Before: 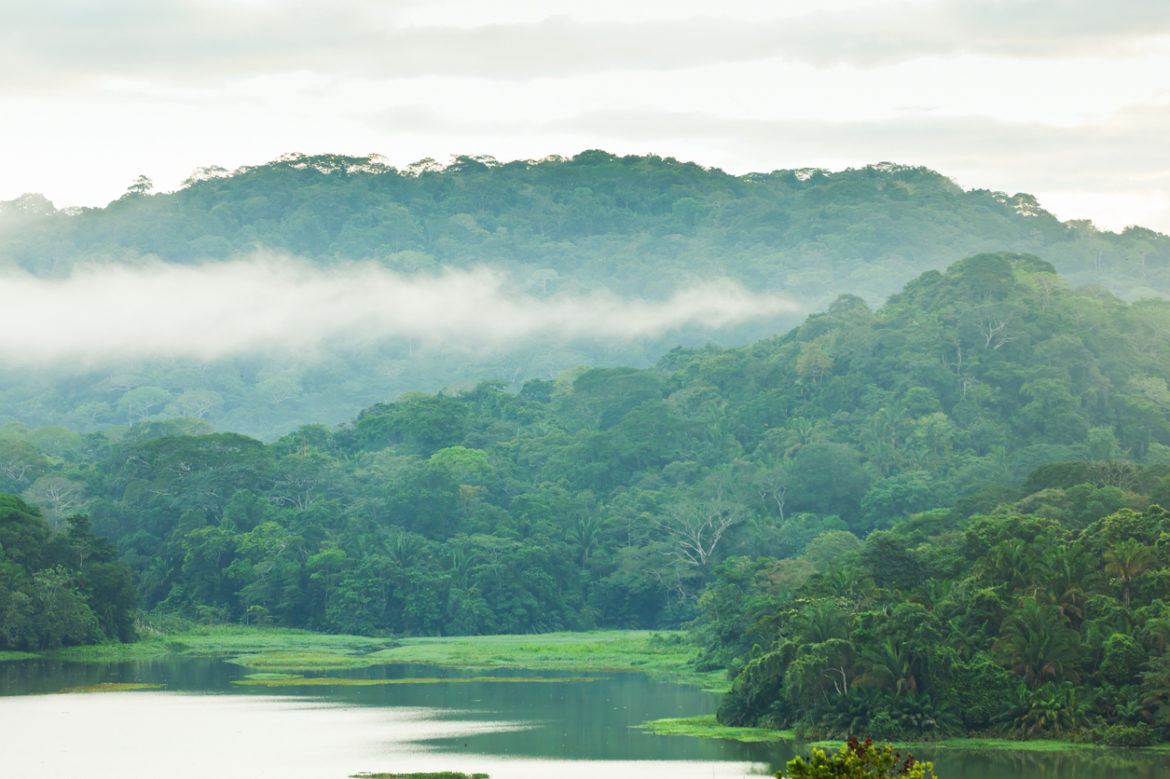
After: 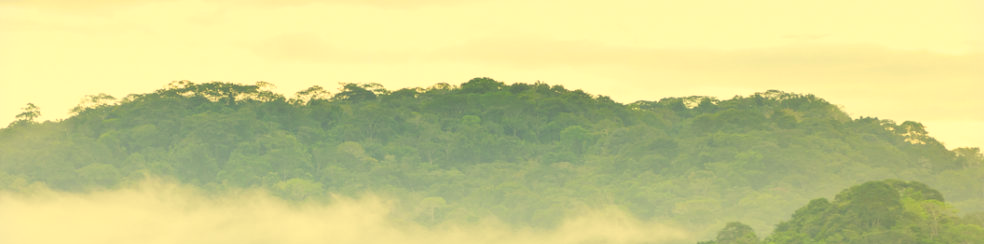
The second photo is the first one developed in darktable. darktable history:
vignetting: fall-off start 97.16%, brightness -0.274, width/height ratio 1.183, unbound false
crop and rotate: left 9.626%, top 9.364%, right 6.208%, bottom 59.209%
color correction: highlights a* -0.561, highlights b* 40, shadows a* 9.66, shadows b* -0.375
